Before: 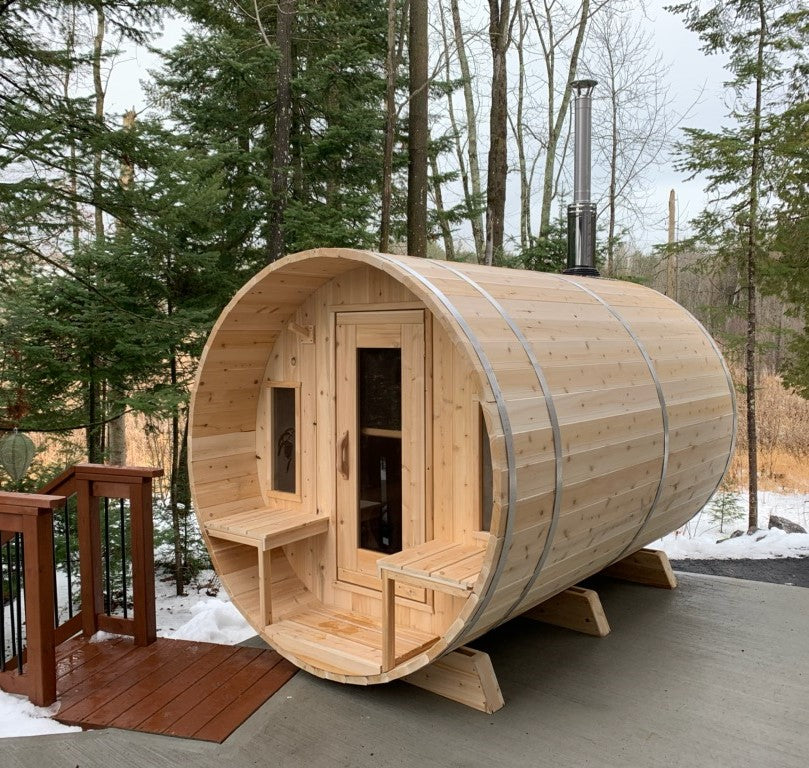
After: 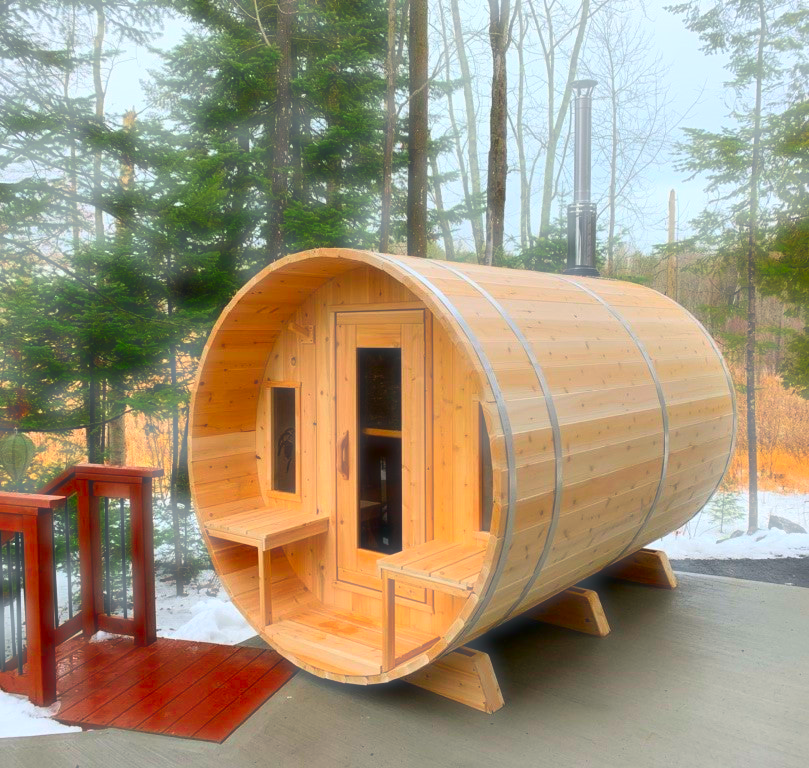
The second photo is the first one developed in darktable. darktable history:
color correction: highlights b* -0.028, saturation 2.95
haze removal: strength -0.898, distance 0.227, compatibility mode true, adaptive false
